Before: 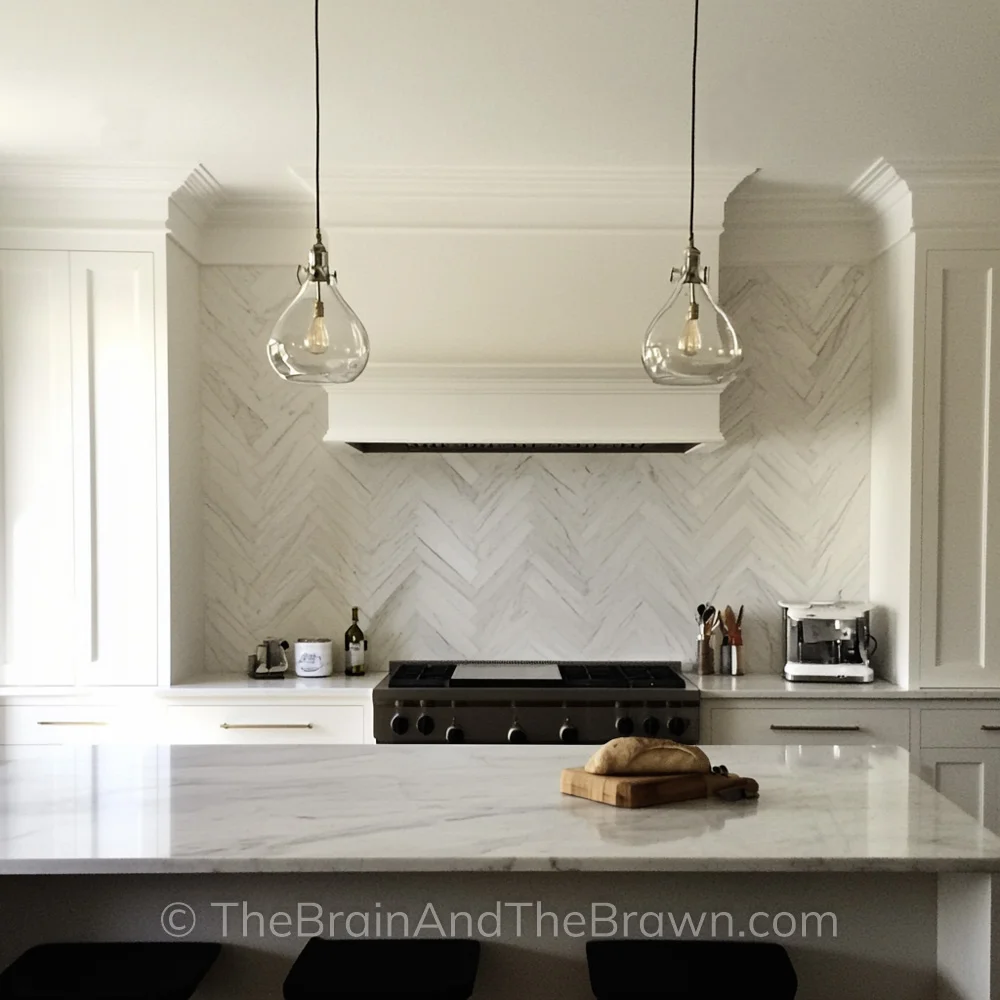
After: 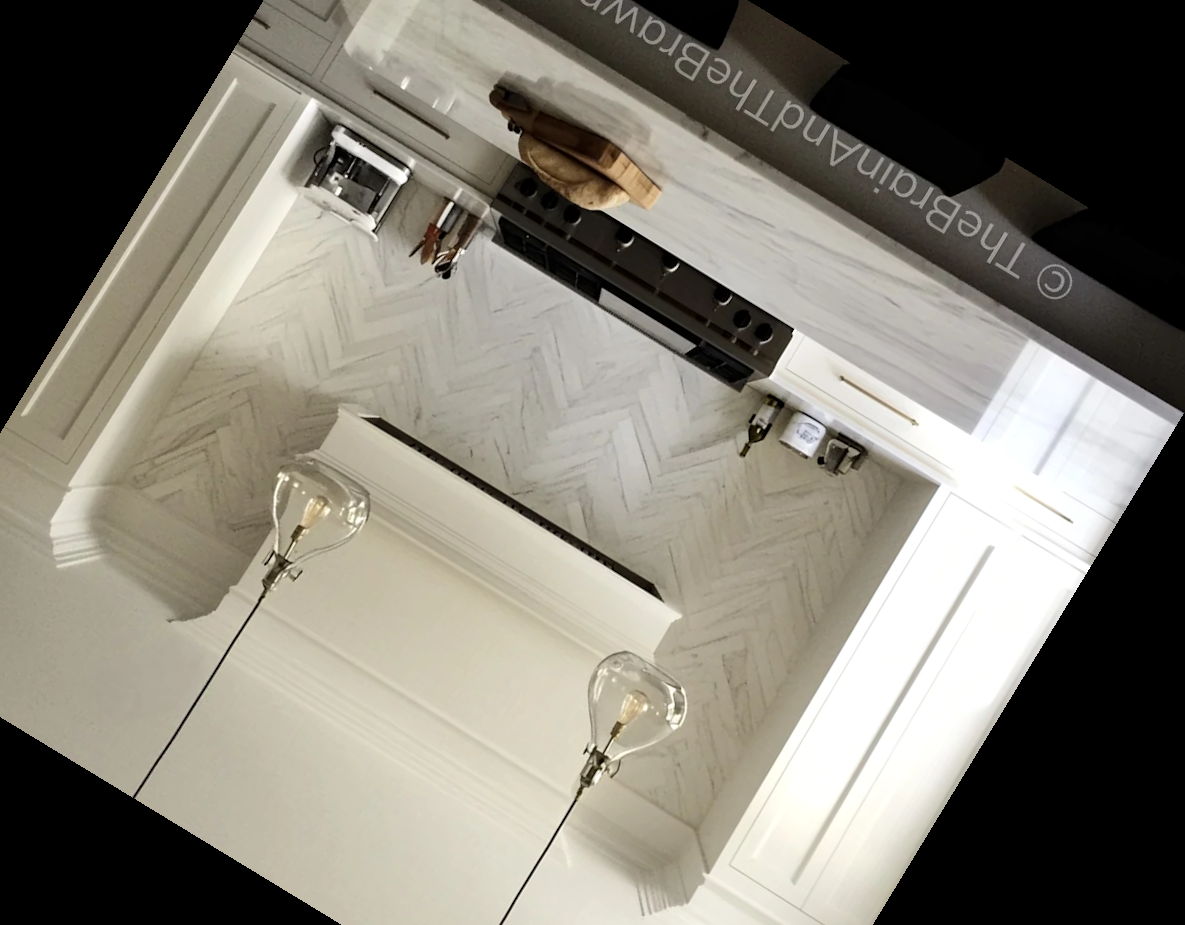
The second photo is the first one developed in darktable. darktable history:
local contrast: highlights 100%, shadows 100%, detail 120%, midtone range 0.2
crop and rotate: angle 148.68°, left 9.111%, top 15.603%, right 4.588%, bottom 17.041%
